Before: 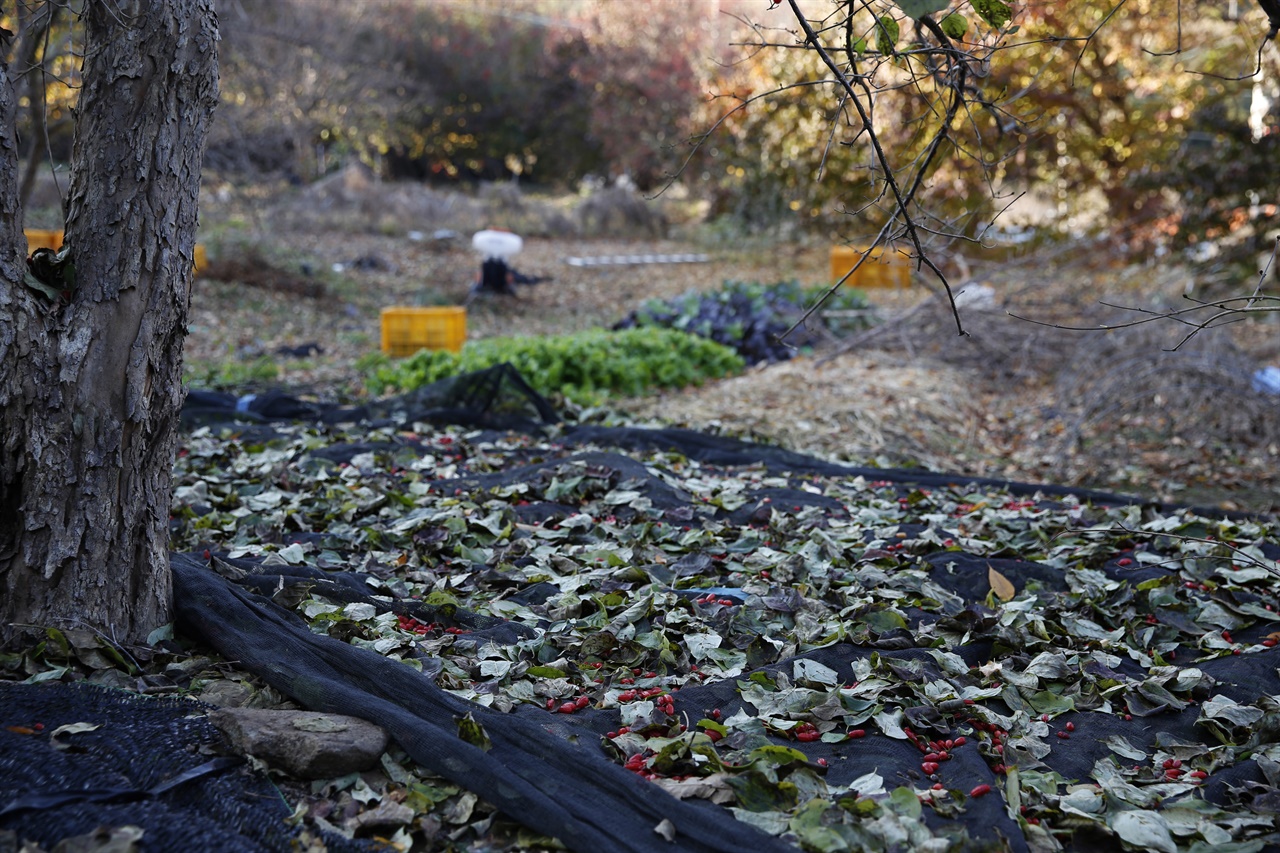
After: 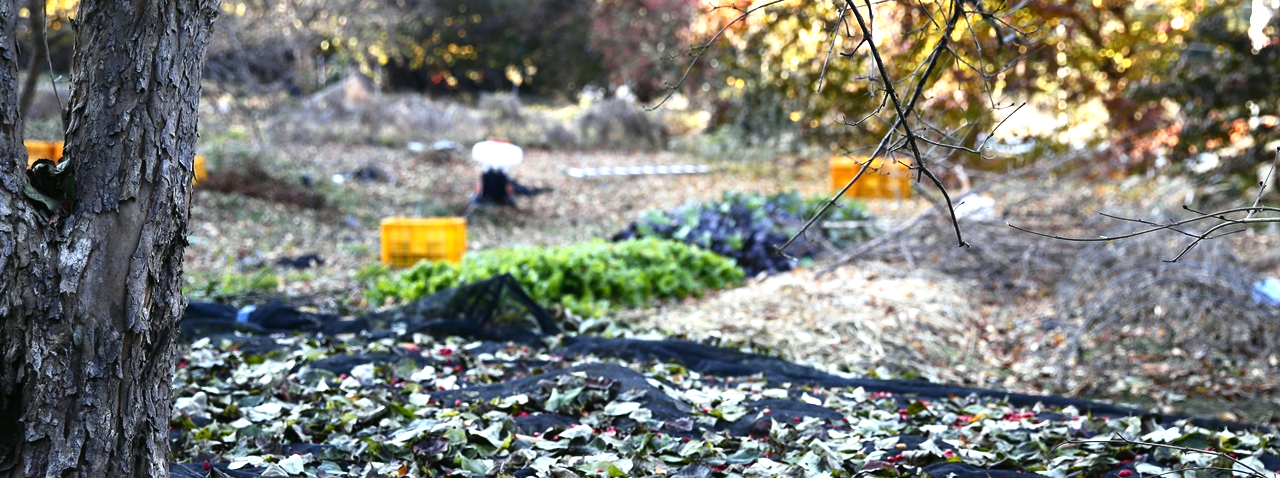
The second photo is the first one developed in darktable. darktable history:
tone curve: curves: ch0 [(0, 0.01) (0.037, 0.032) (0.131, 0.108) (0.275, 0.256) (0.483, 0.512) (0.61, 0.665) (0.696, 0.742) (0.792, 0.819) (0.911, 0.925) (0.997, 0.995)]; ch1 [(0, 0) (0.301, 0.3) (0.423, 0.421) (0.492, 0.488) (0.507, 0.503) (0.53, 0.532) (0.573, 0.586) (0.683, 0.702) (0.746, 0.77) (1, 1)]; ch2 [(0, 0) (0.246, 0.233) (0.36, 0.352) (0.415, 0.415) (0.485, 0.487) (0.502, 0.504) (0.525, 0.518) (0.539, 0.539) (0.587, 0.594) (0.636, 0.652) (0.711, 0.729) (0.845, 0.855) (0.998, 0.977)], color space Lab, independent channels, preserve colors none
crop and rotate: top 10.605%, bottom 33.274%
levels: levels [0, 0.374, 0.749]
